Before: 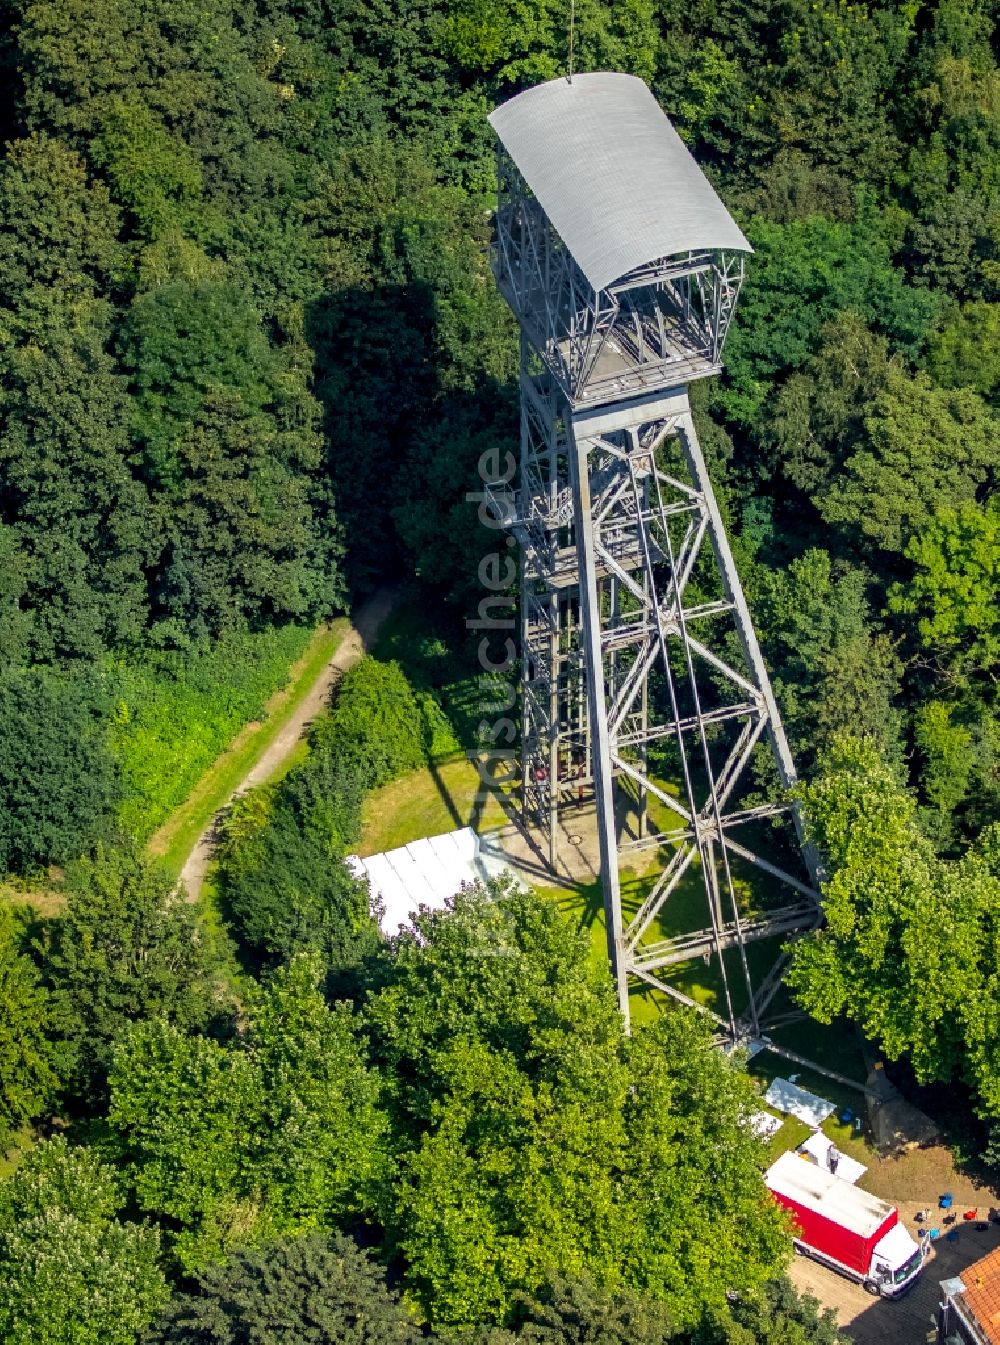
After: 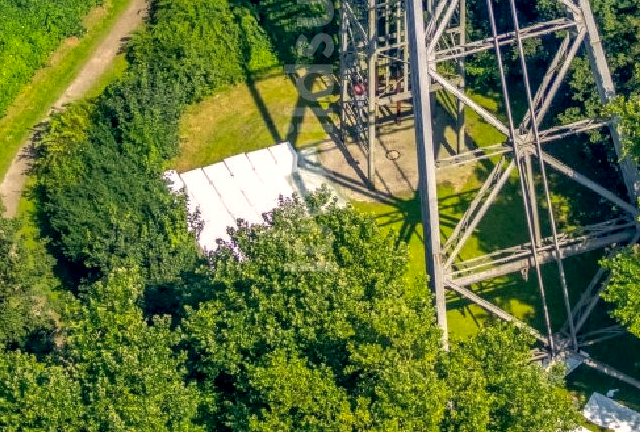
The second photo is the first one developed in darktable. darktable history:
crop: left 18.209%, top 50.952%, right 17.696%, bottom 16.865%
color correction: highlights a* 5.37, highlights b* 5.32, shadows a* -4.75, shadows b* -4.97
local contrast: on, module defaults
shadows and highlights: on, module defaults
